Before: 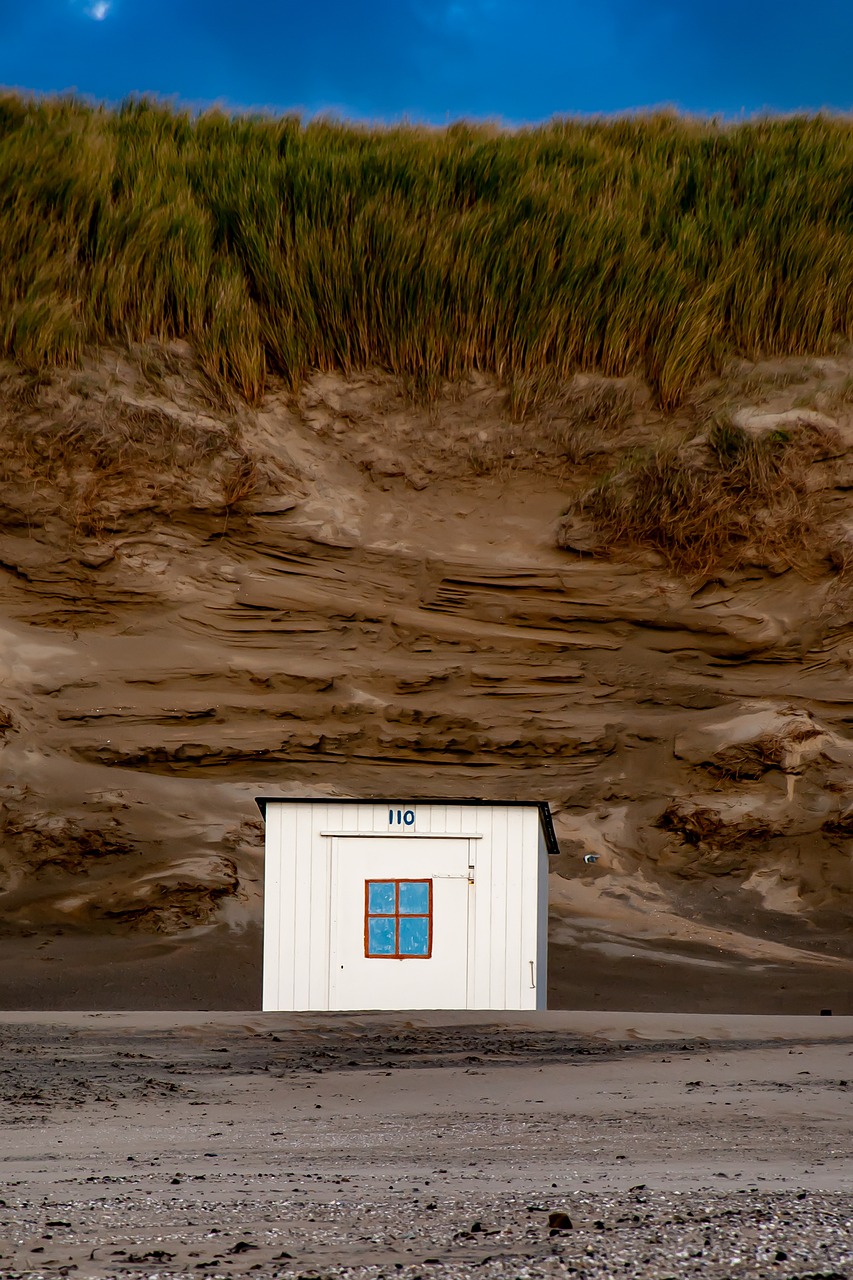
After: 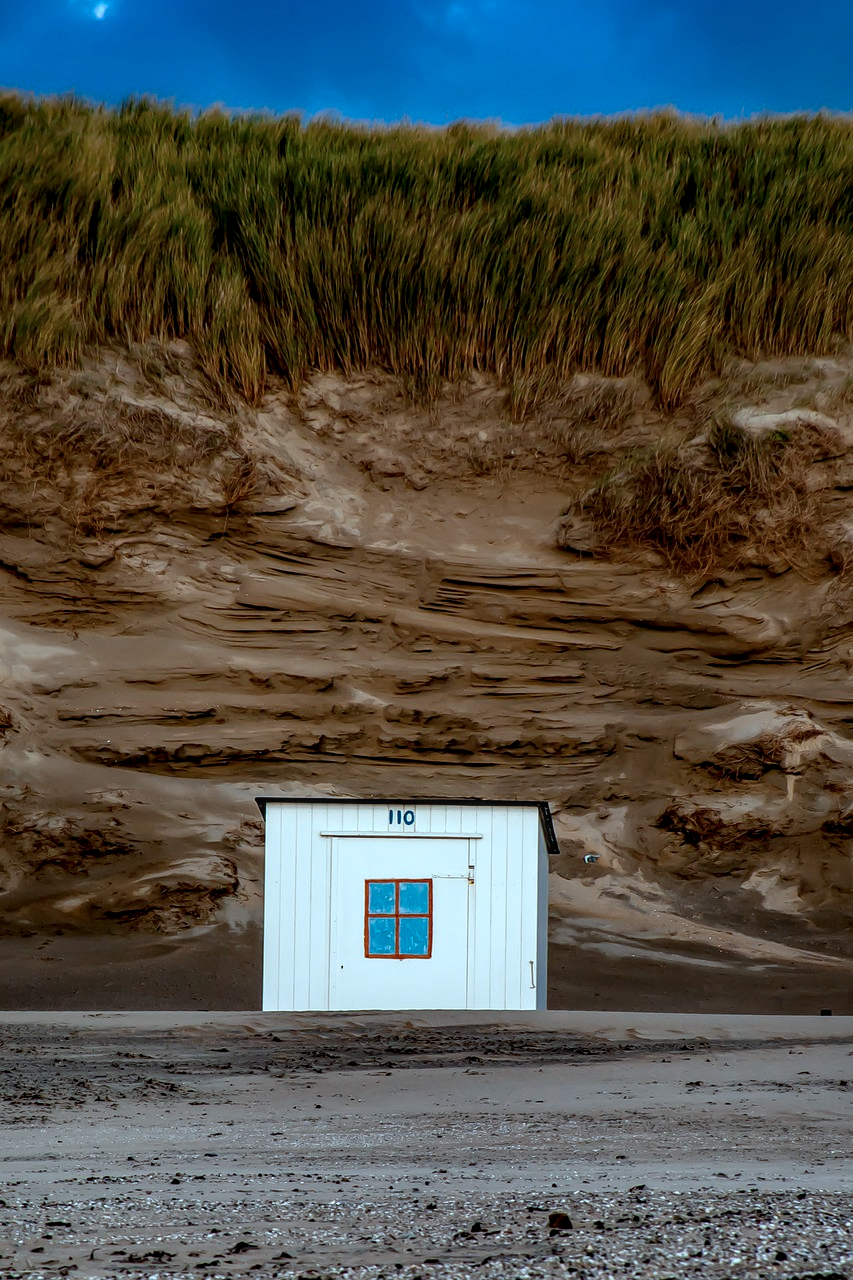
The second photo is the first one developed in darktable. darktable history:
color correction: highlights a* -11.33, highlights b* -15.39
local contrast: detail 130%
exposure: exposure -0.044 EV, compensate highlight preservation false
